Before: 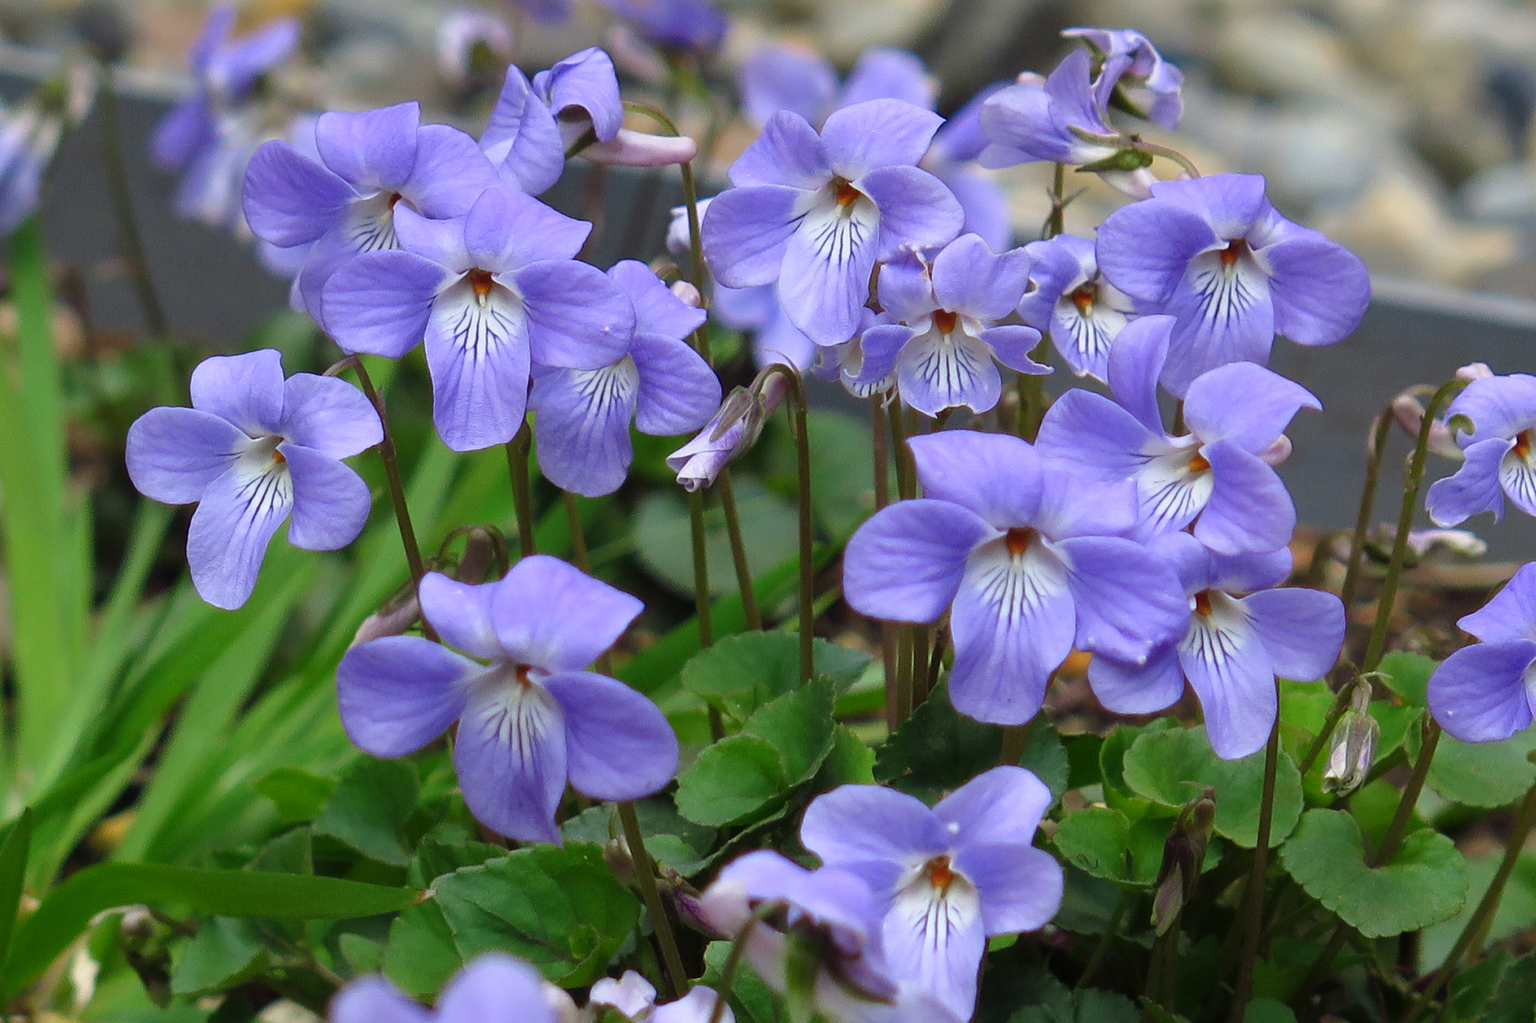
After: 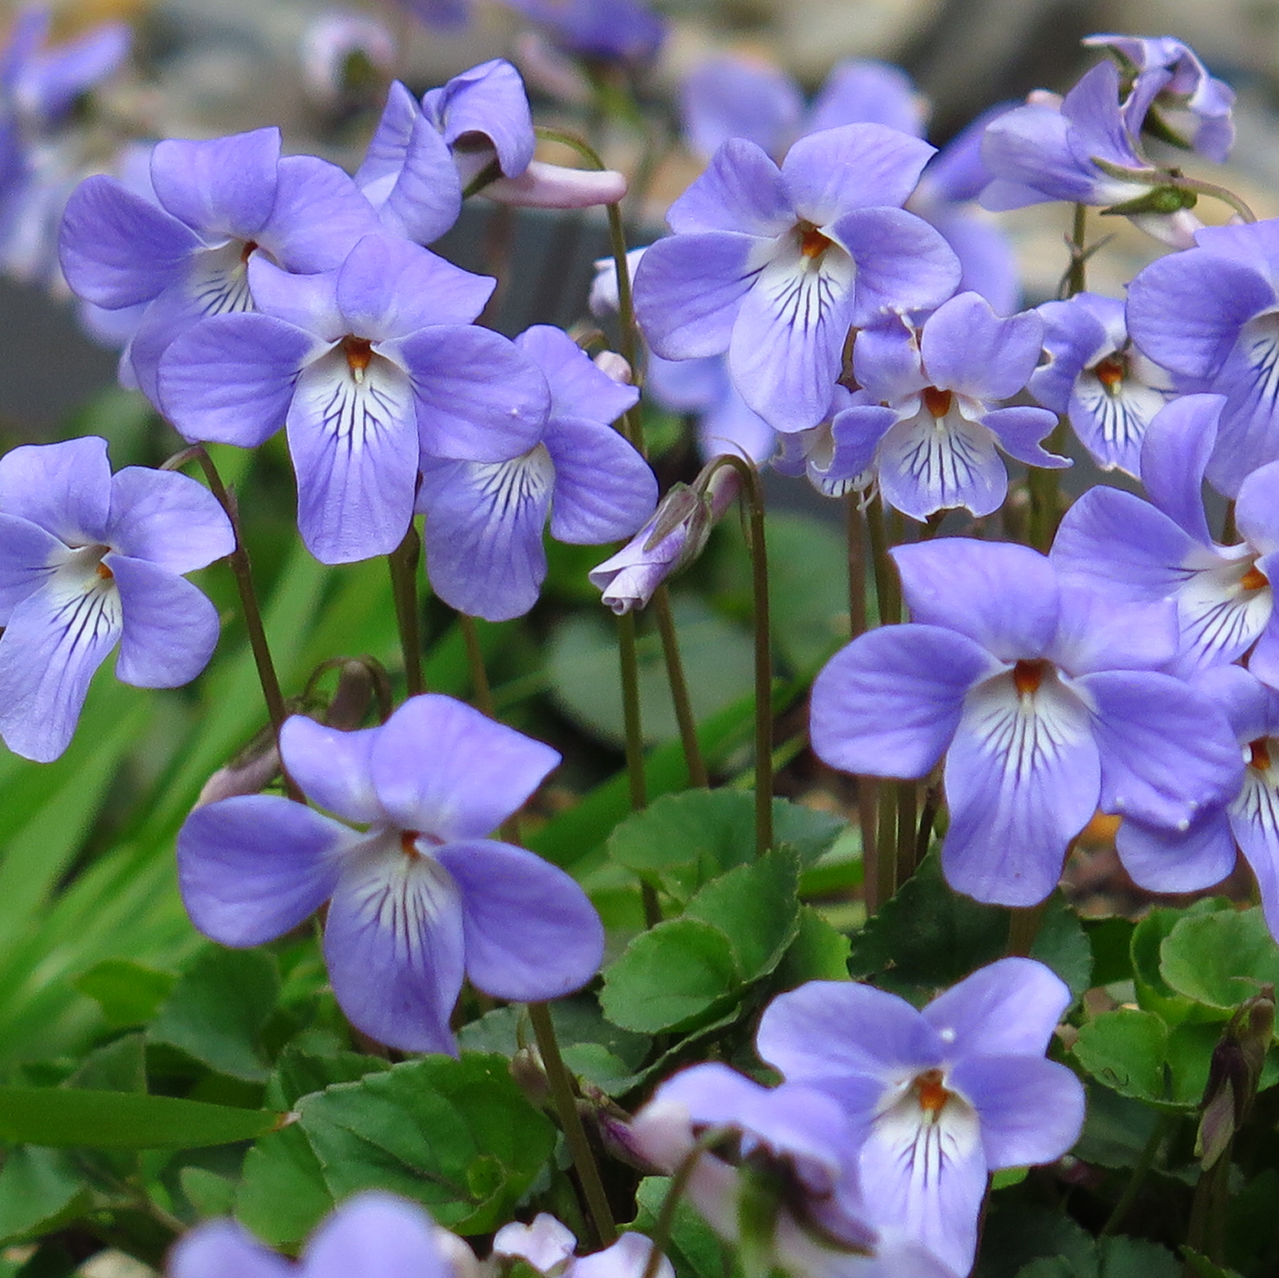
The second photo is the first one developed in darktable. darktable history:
crop and rotate: left 12.741%, right 20.629%
